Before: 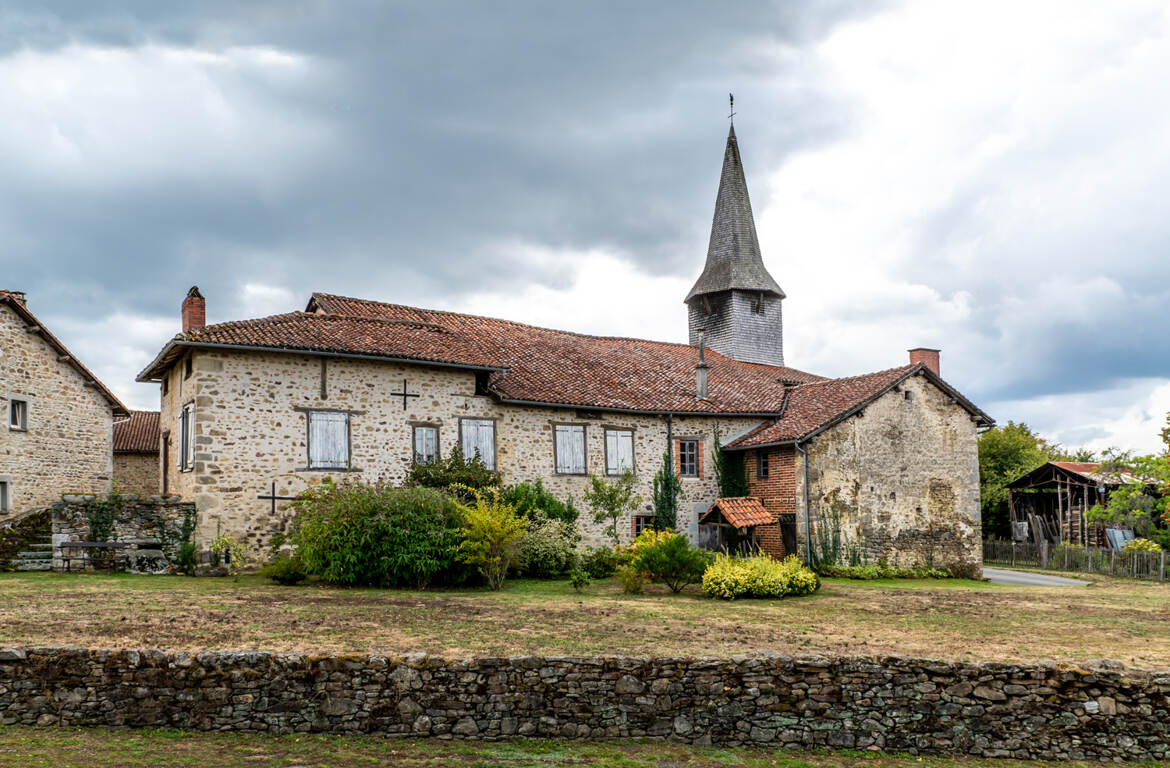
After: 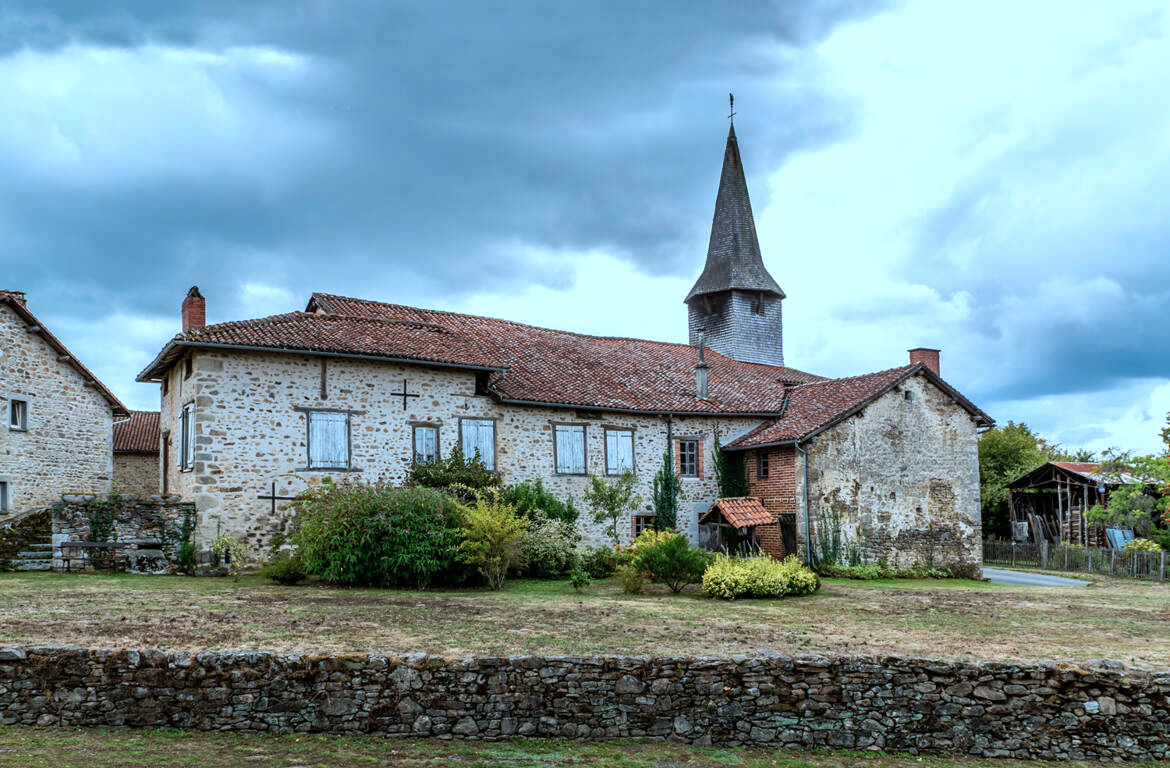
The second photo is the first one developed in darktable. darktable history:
shadows and highlights: shadows 22.81, highlights -48.54, soften with gaussian
color correction: highlights a* -9.4, highlights b* -23.47
